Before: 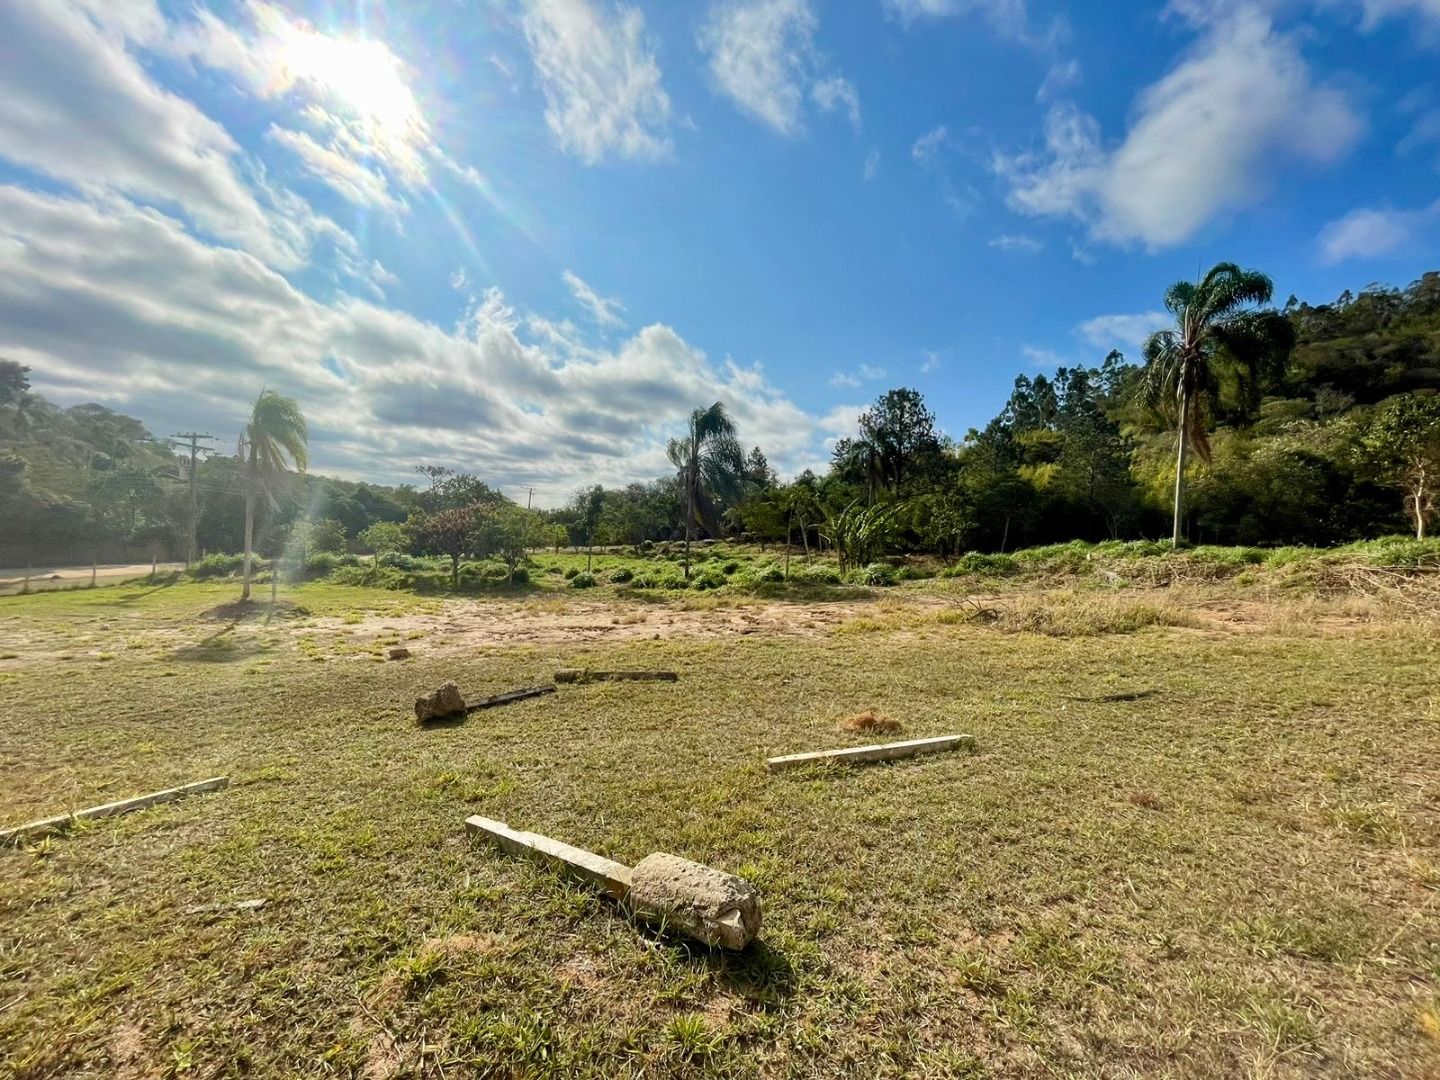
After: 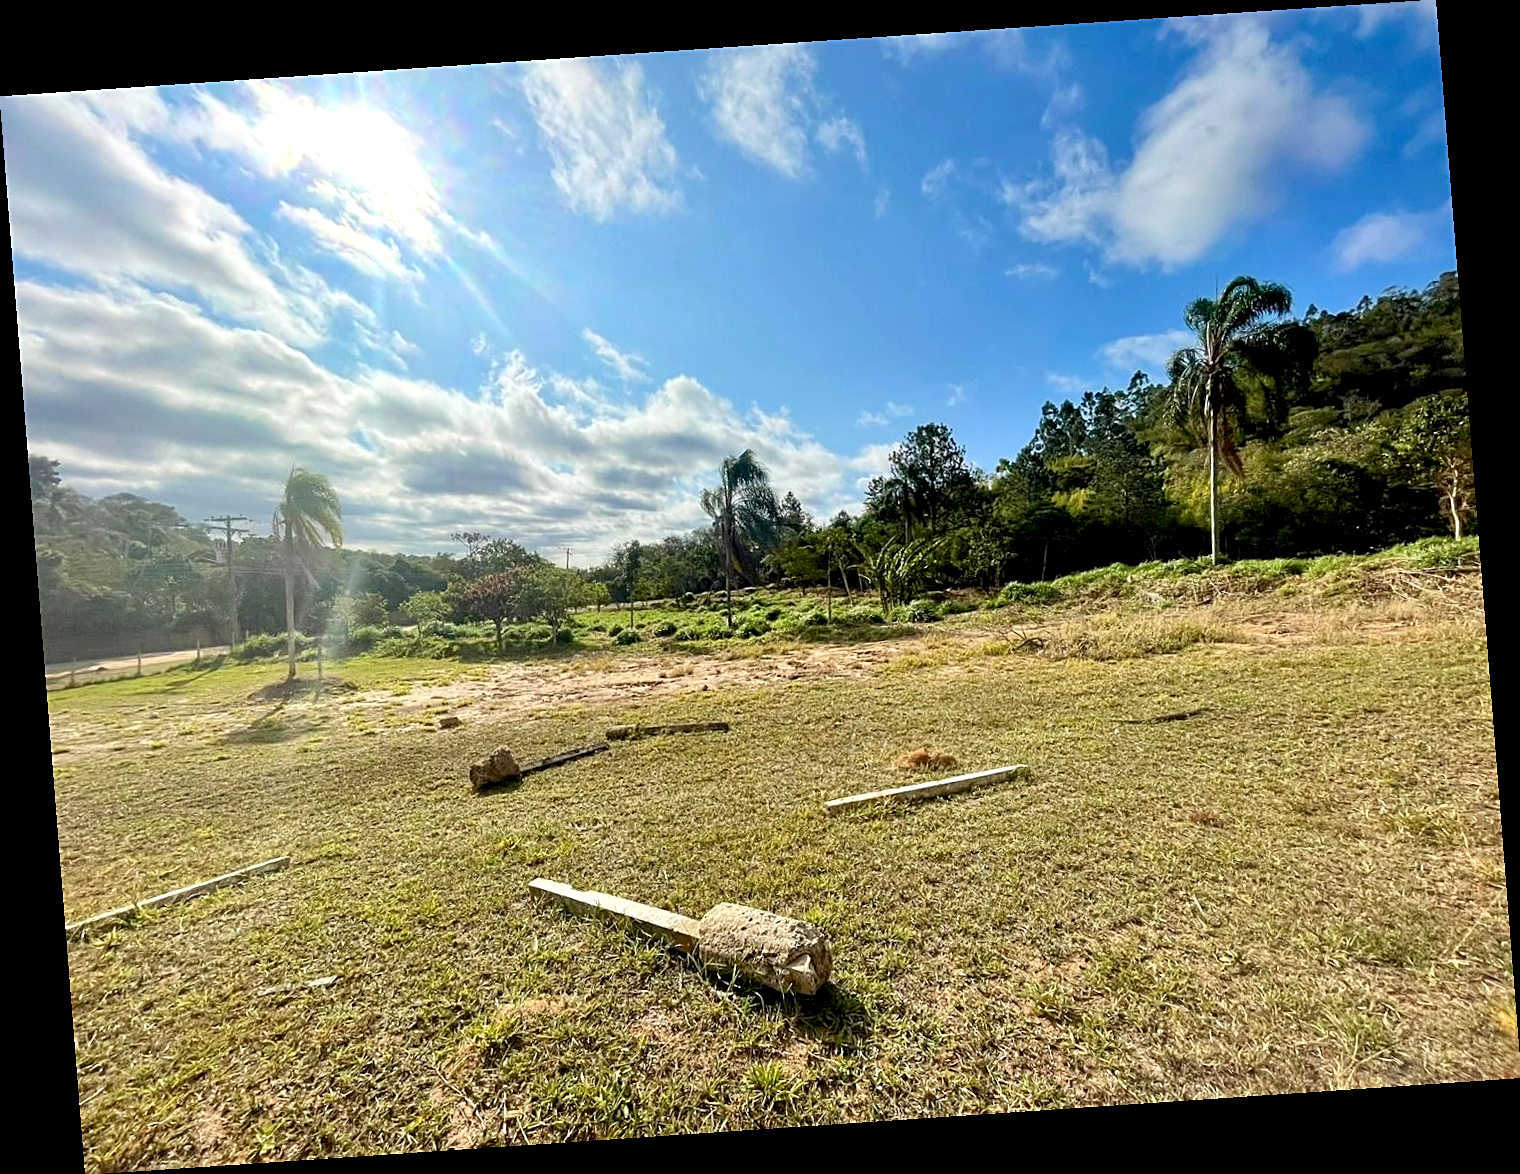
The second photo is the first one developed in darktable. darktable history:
rotate and perspective: rotation -4.2°, shear 0.006, automatic cropping off
sharpen: on, module defaults
exposure: black level correction 0.005, exposure 0.286 EV, compensate highlight preservation false
